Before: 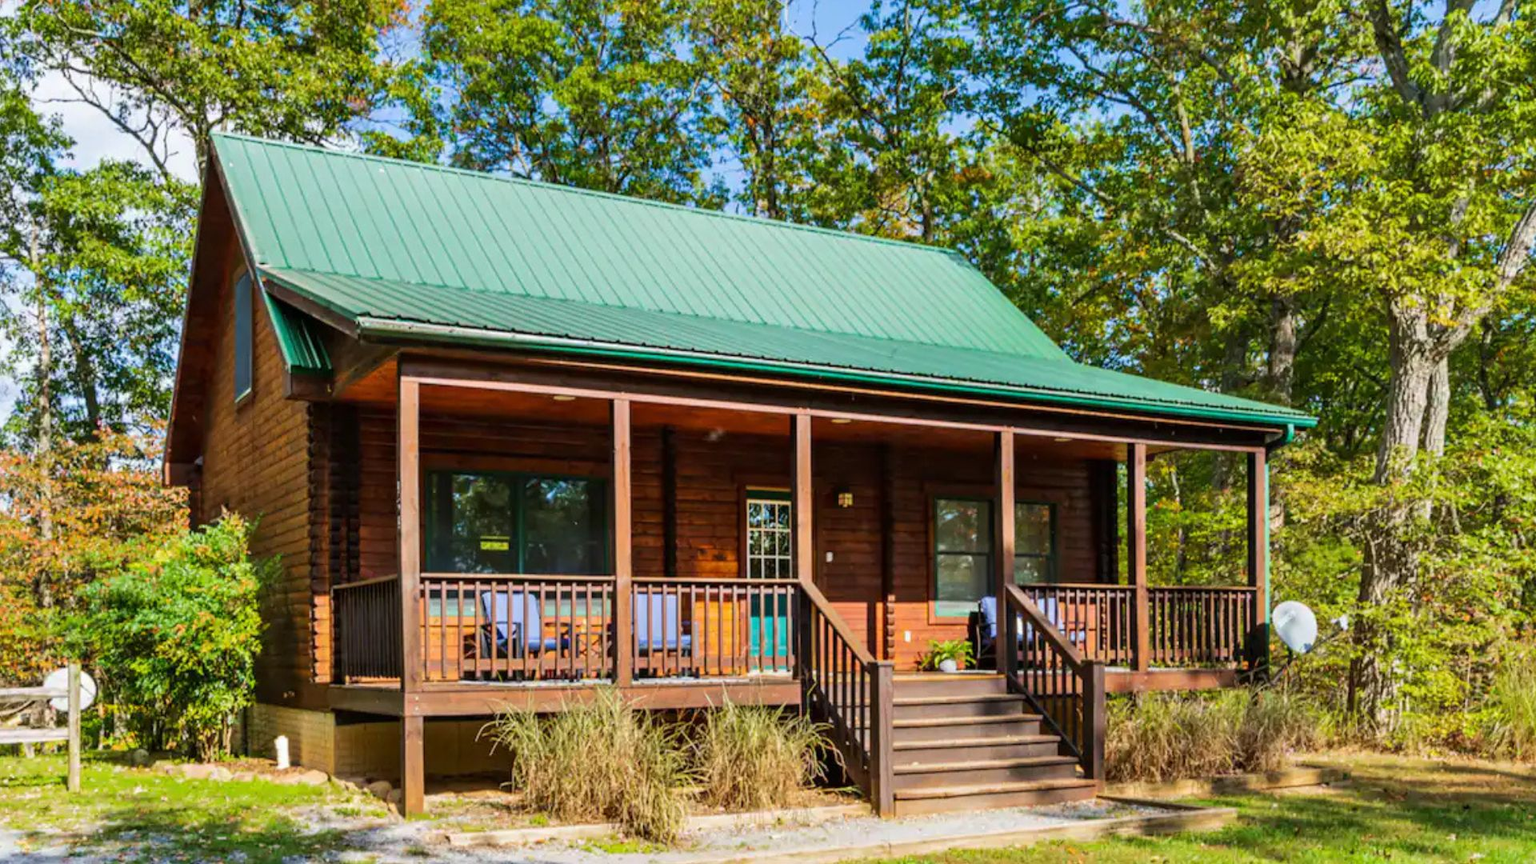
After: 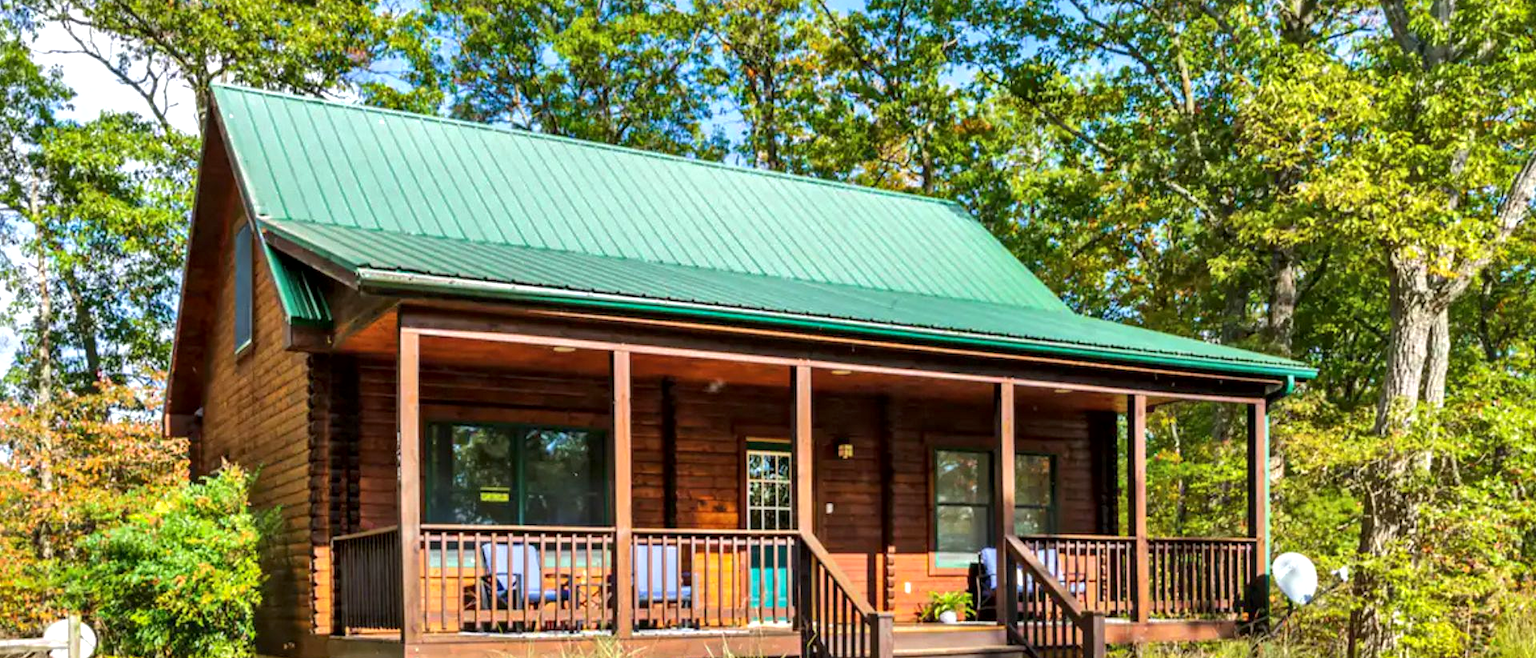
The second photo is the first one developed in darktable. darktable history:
shadows and highlights: shadows 10.05, white point adjustment 0.94, highlights -38.88
color correction: highlights a* -0.224, highlights b* -0.071
crop: top 5.657%, bottom 18.13%
local contrast: mode bilateral grid, contrast 21, coarseness 50, detail 140%, midtone range 0.2
exposure: exposure 0.43 EV, compensate highlight preservation false
